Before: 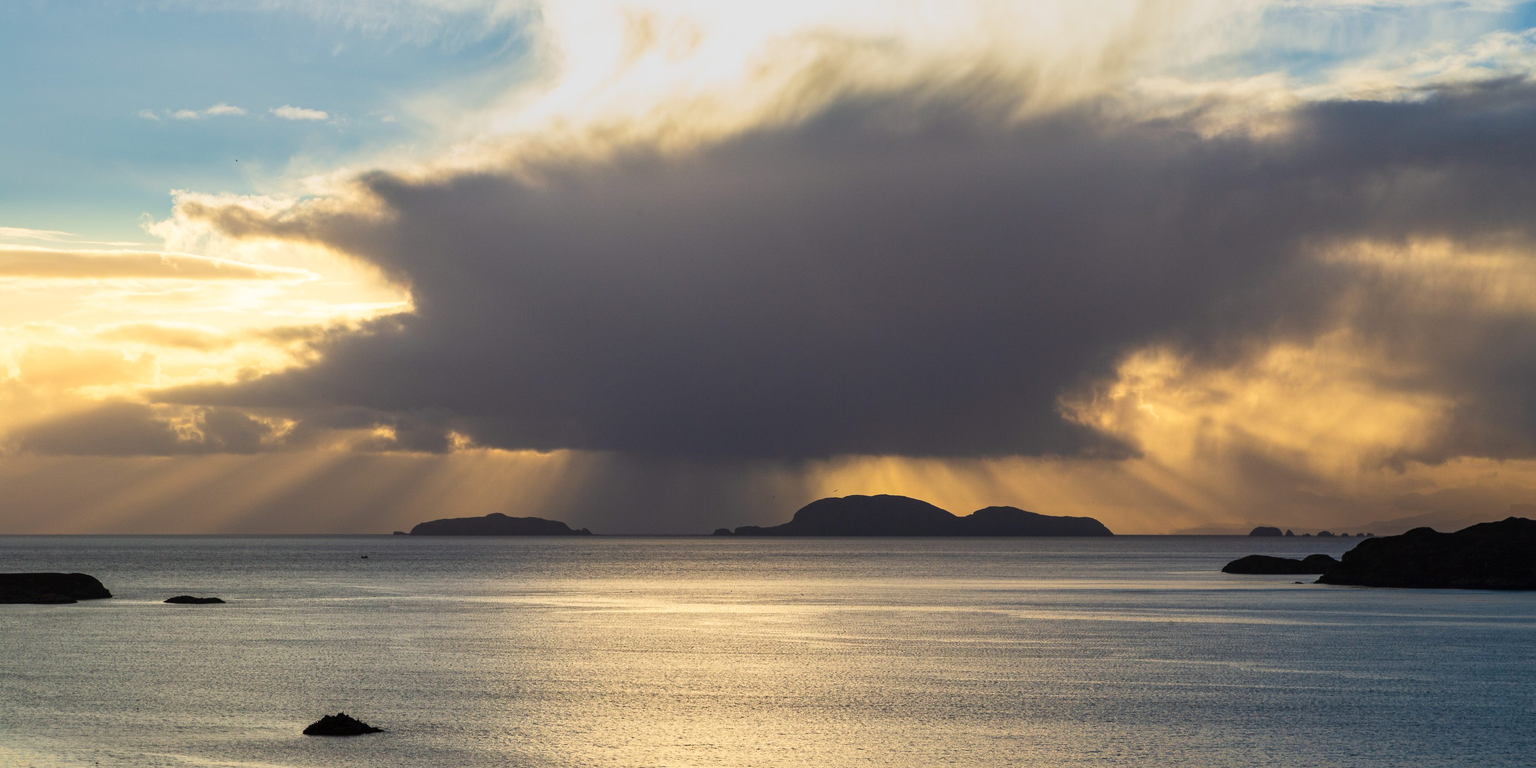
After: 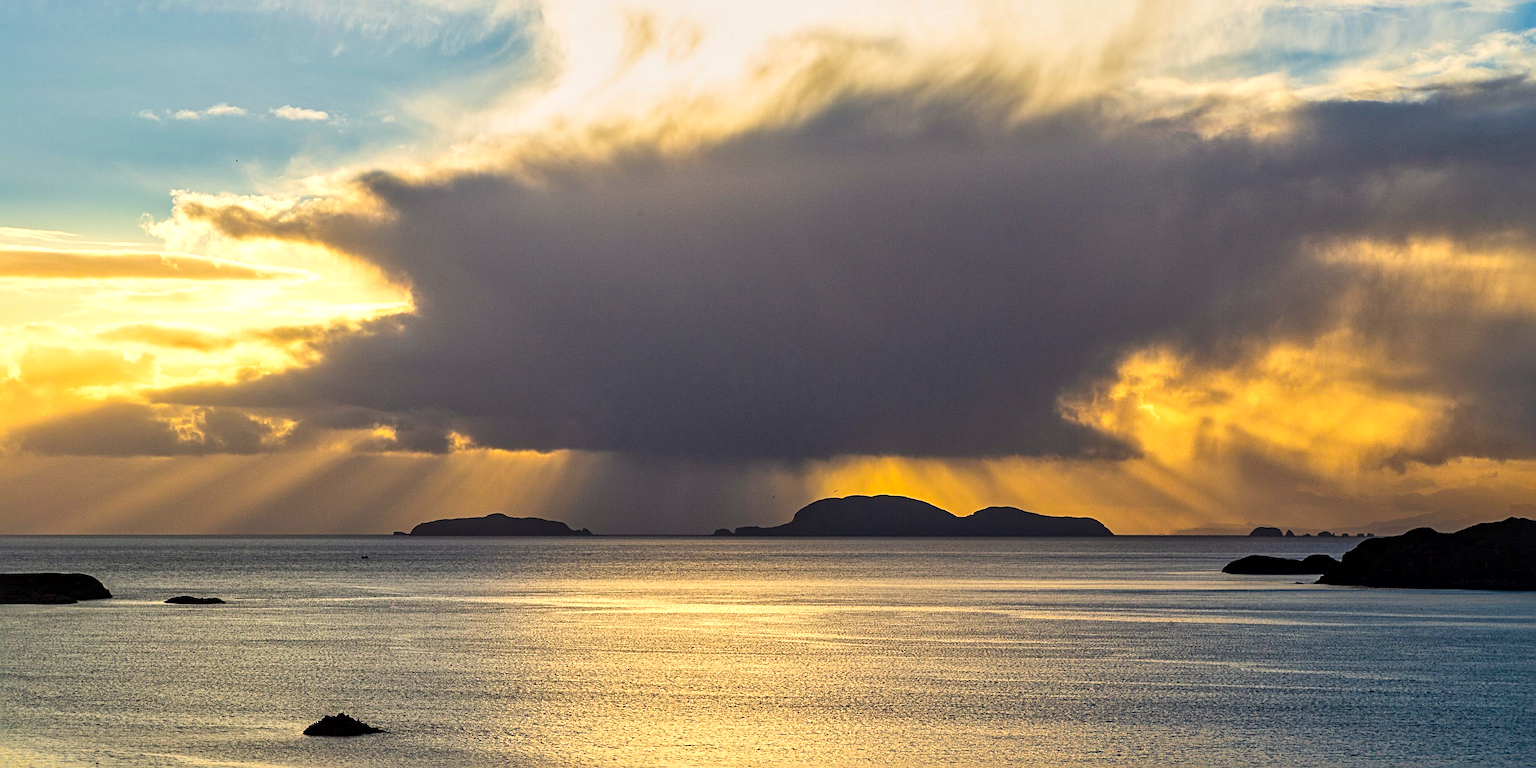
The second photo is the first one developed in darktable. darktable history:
exposure: exposure 0.173 EV, compensate highlight preservation false
sharpen: radius 3.95
color balance rgb: highlights gain › chroma 2.005%, highlights gain › hue 72.06°, perceptual saturation grading › global saturation 30.869%
local contrast: mode bilateral grid, contrast 20, coarseness 50, detail 150%, midtone range 0.2
